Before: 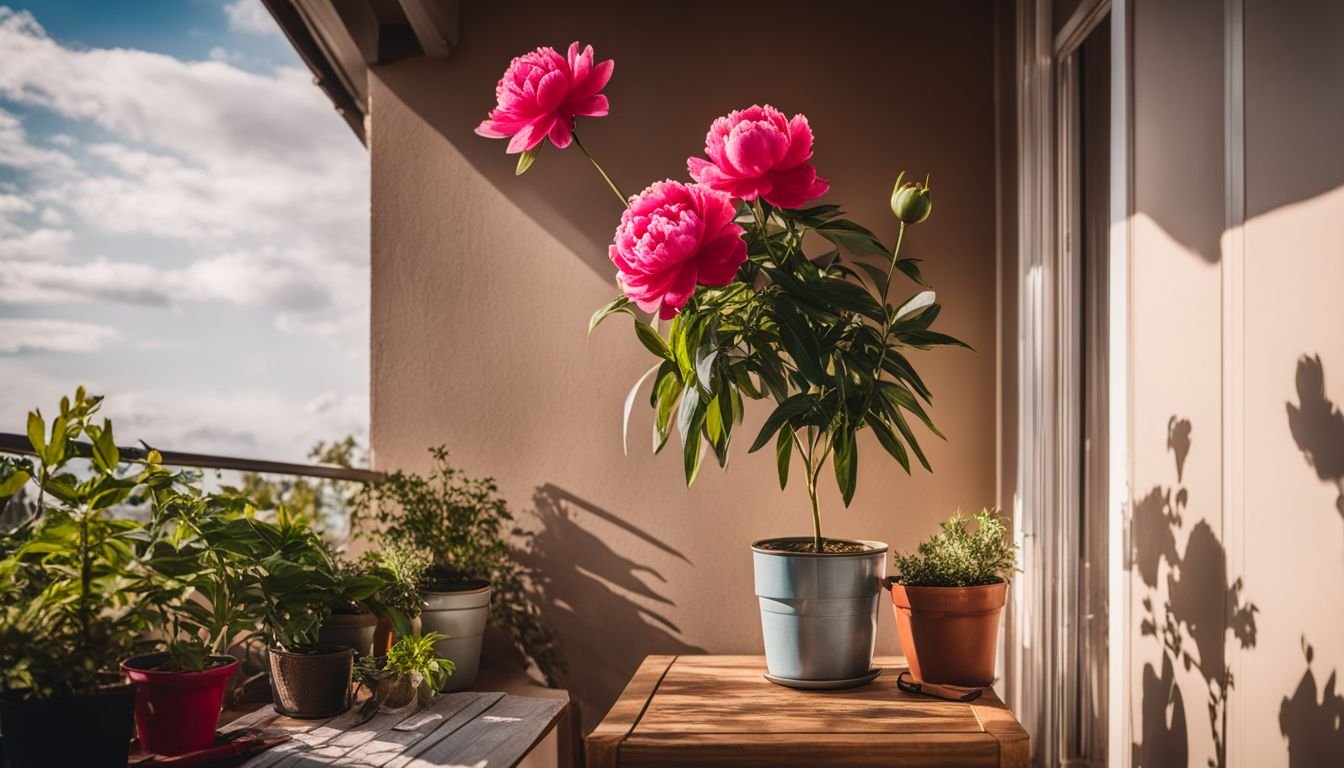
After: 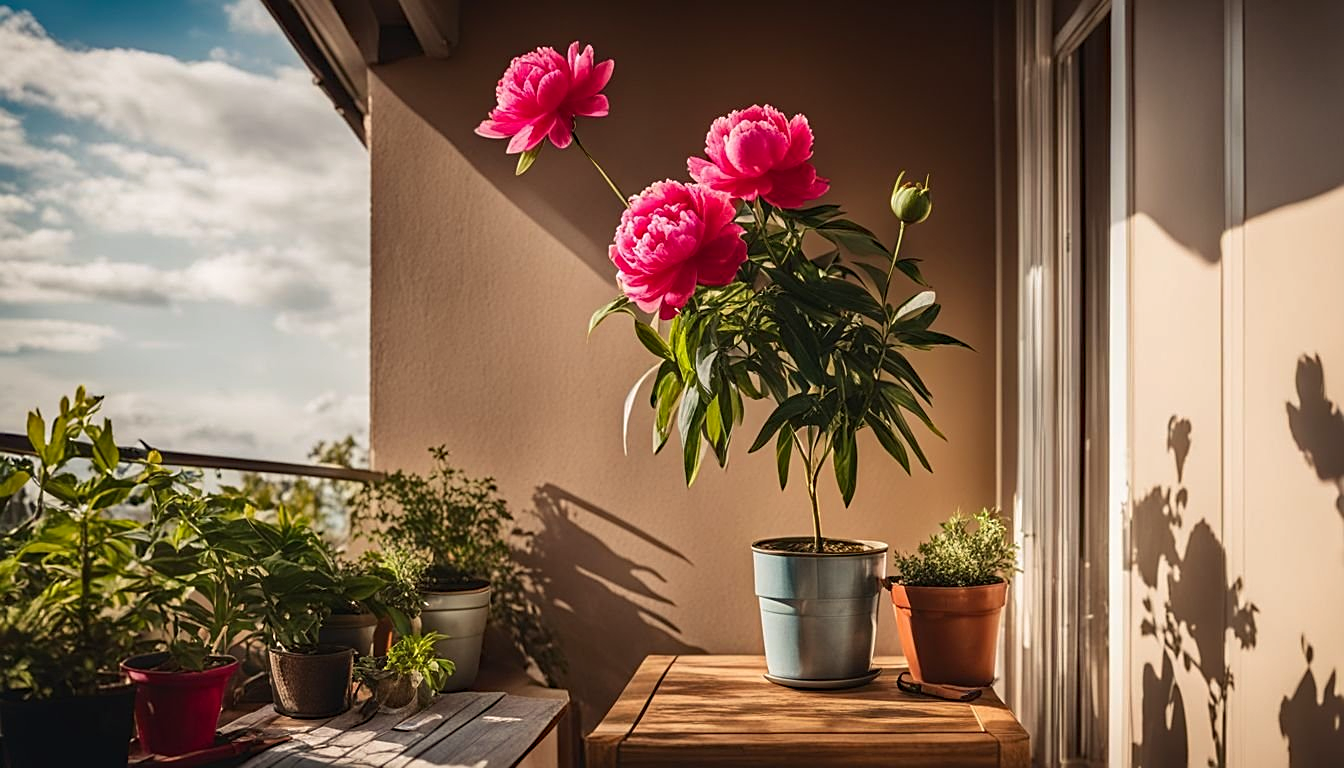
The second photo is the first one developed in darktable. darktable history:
sharpen: on, module defaults
haze removal: compatibility mode true, adaptive false
rgb curve: curves: ch2 [(0, 0) (0.567, 0.512) (1, 1)], mode RGB, independent channels
